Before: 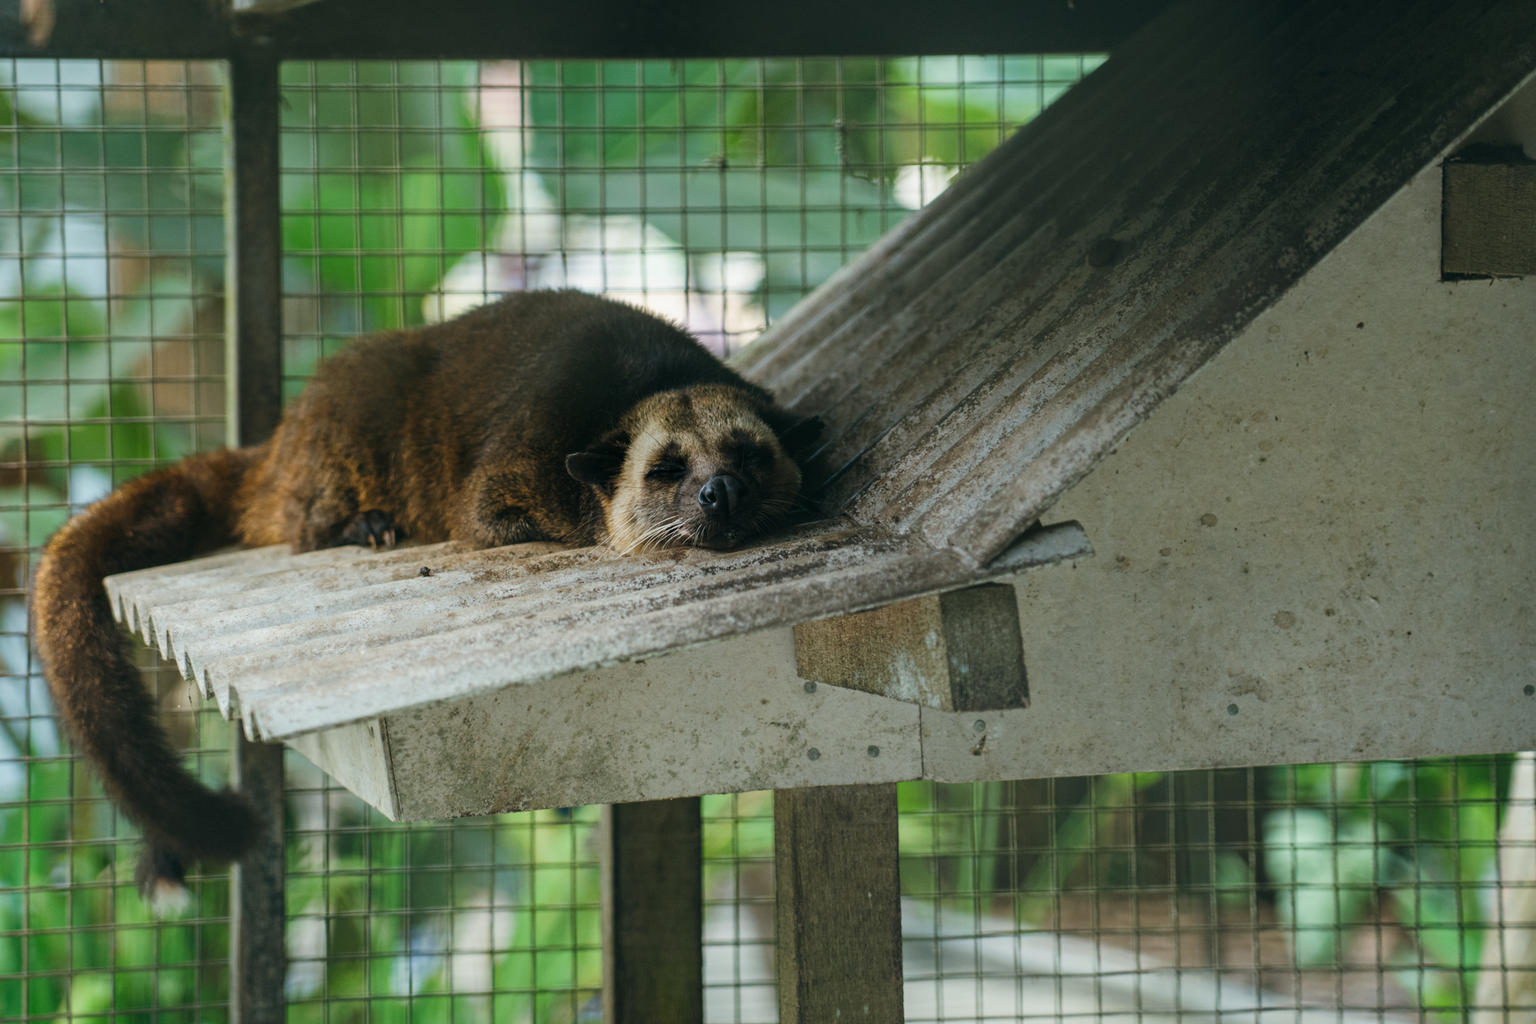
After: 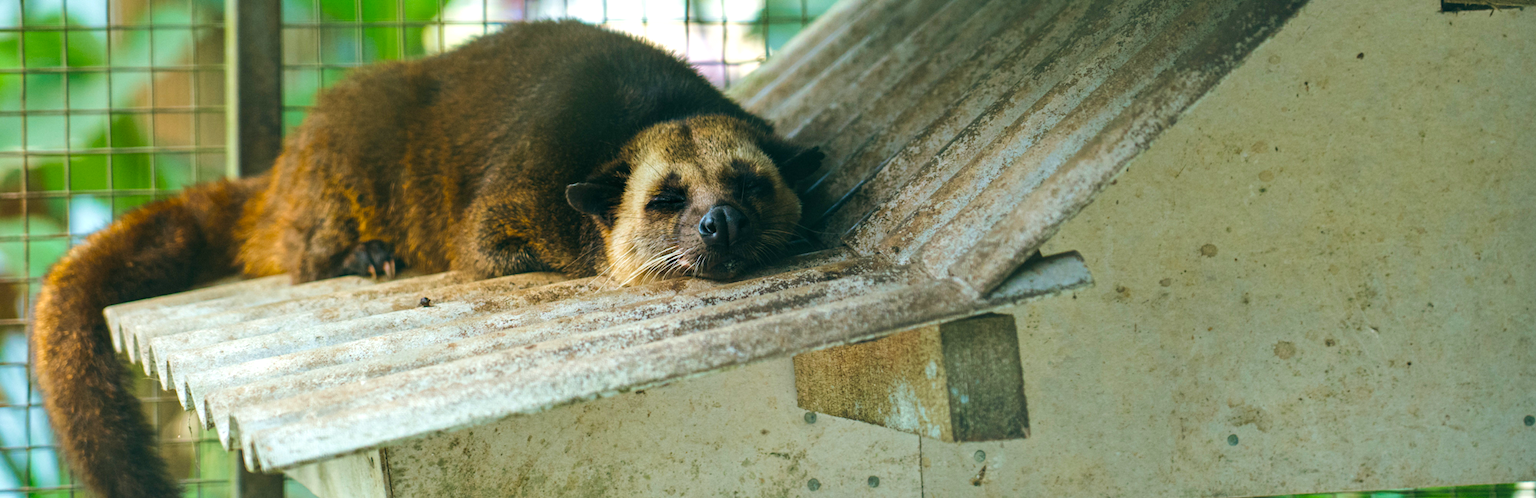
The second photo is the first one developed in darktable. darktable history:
color balance rgb: perceptual saturation grading › global saturation 31.328%, perceptual brilliance grading › mid-tones 9.807%, perceptual brilliance grading › shadows 15.51%
crop and rotate: top 26.343%, bottom 24.949%
velvia: on, module defaults
exposure: exposure 0.558 EV, compensate highlight preservation false
shadows and highlights: soften with gaussian
